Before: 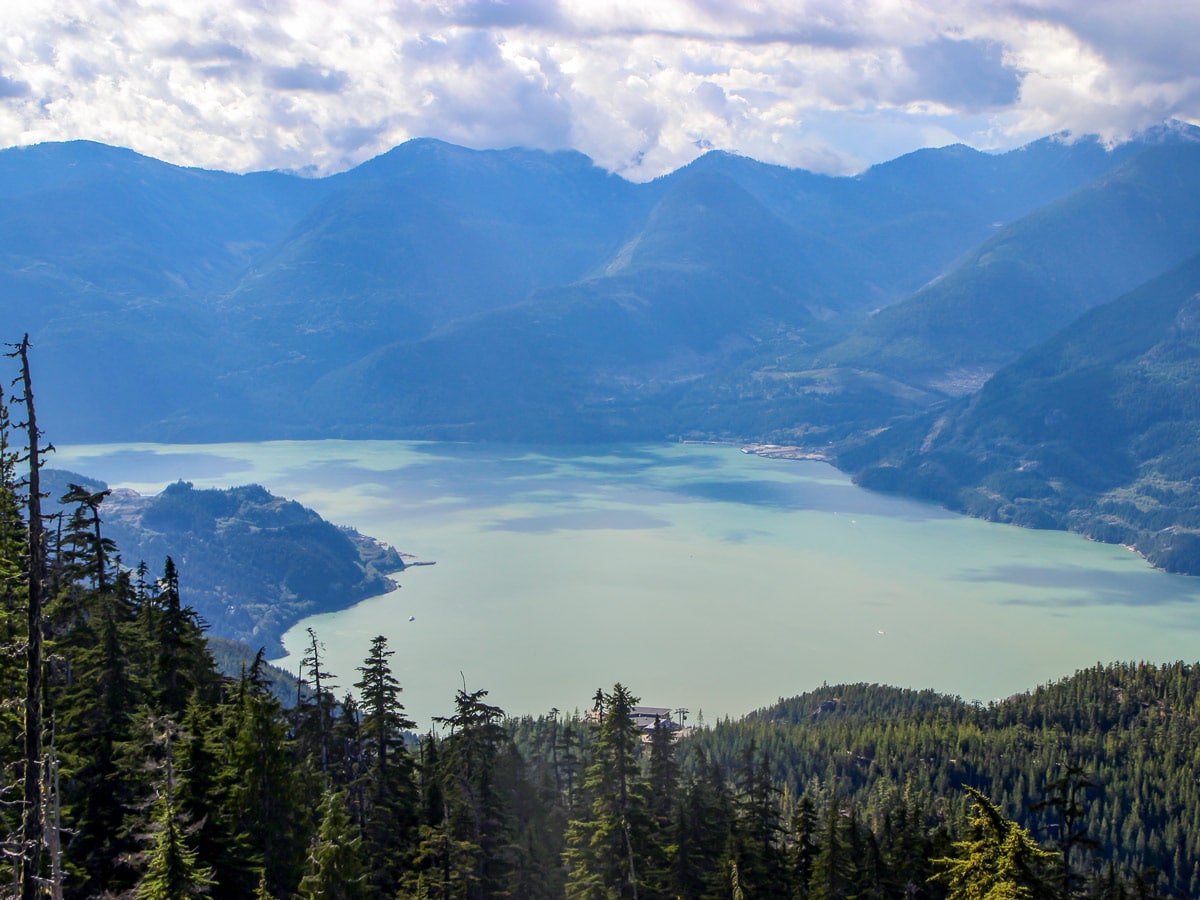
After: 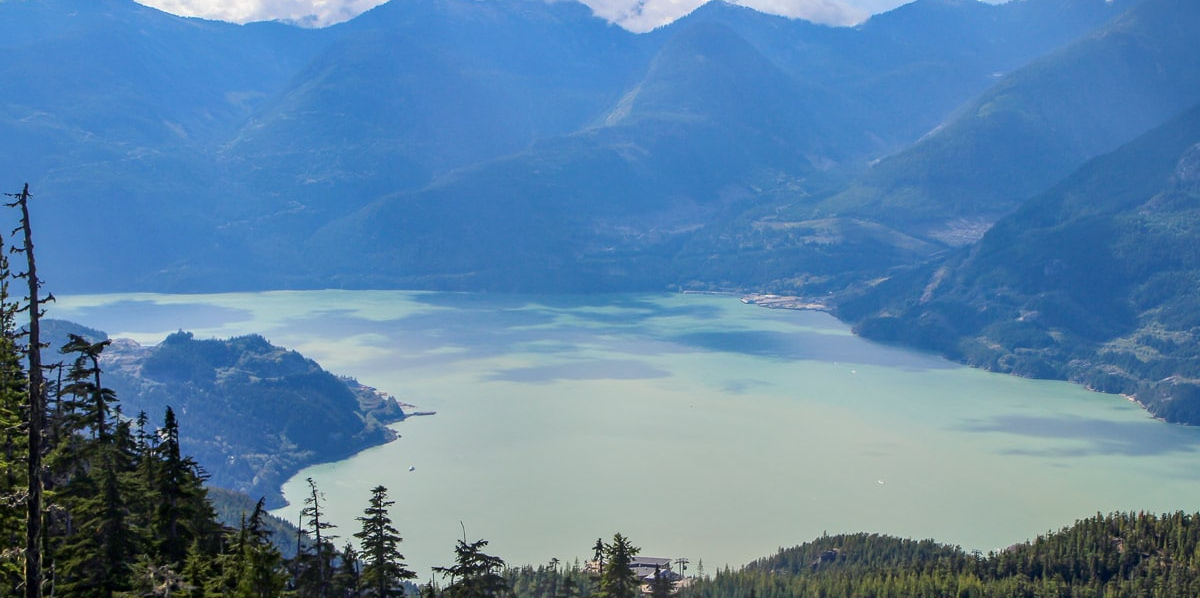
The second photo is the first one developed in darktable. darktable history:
crop: top 16.767%, bottom 16.734%
